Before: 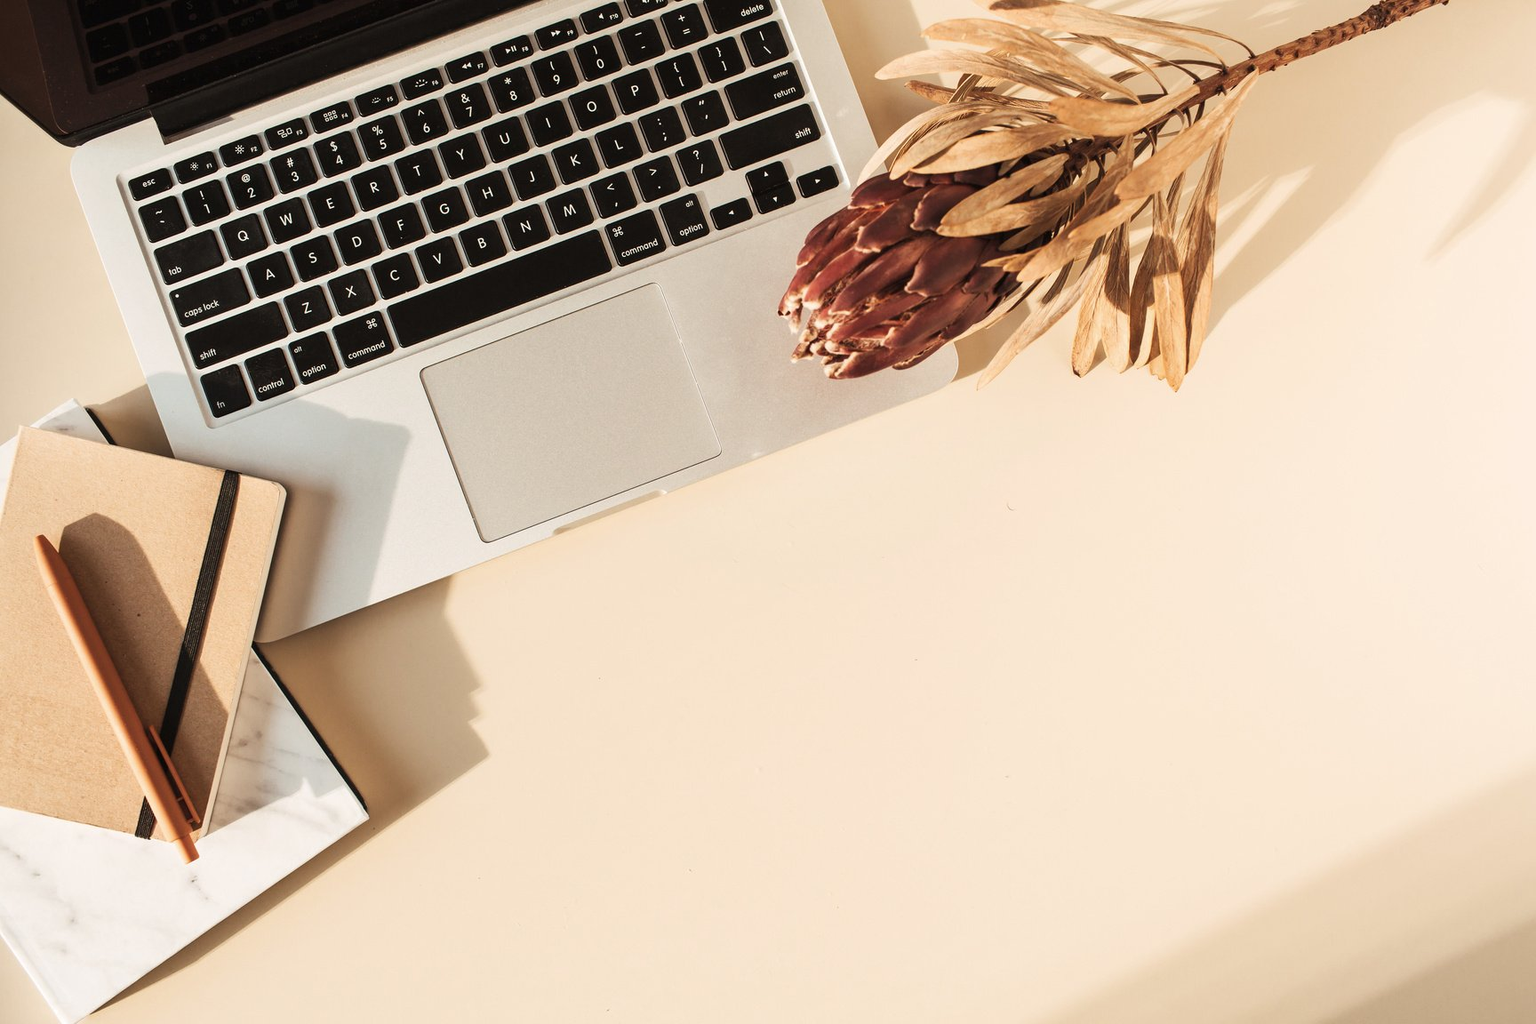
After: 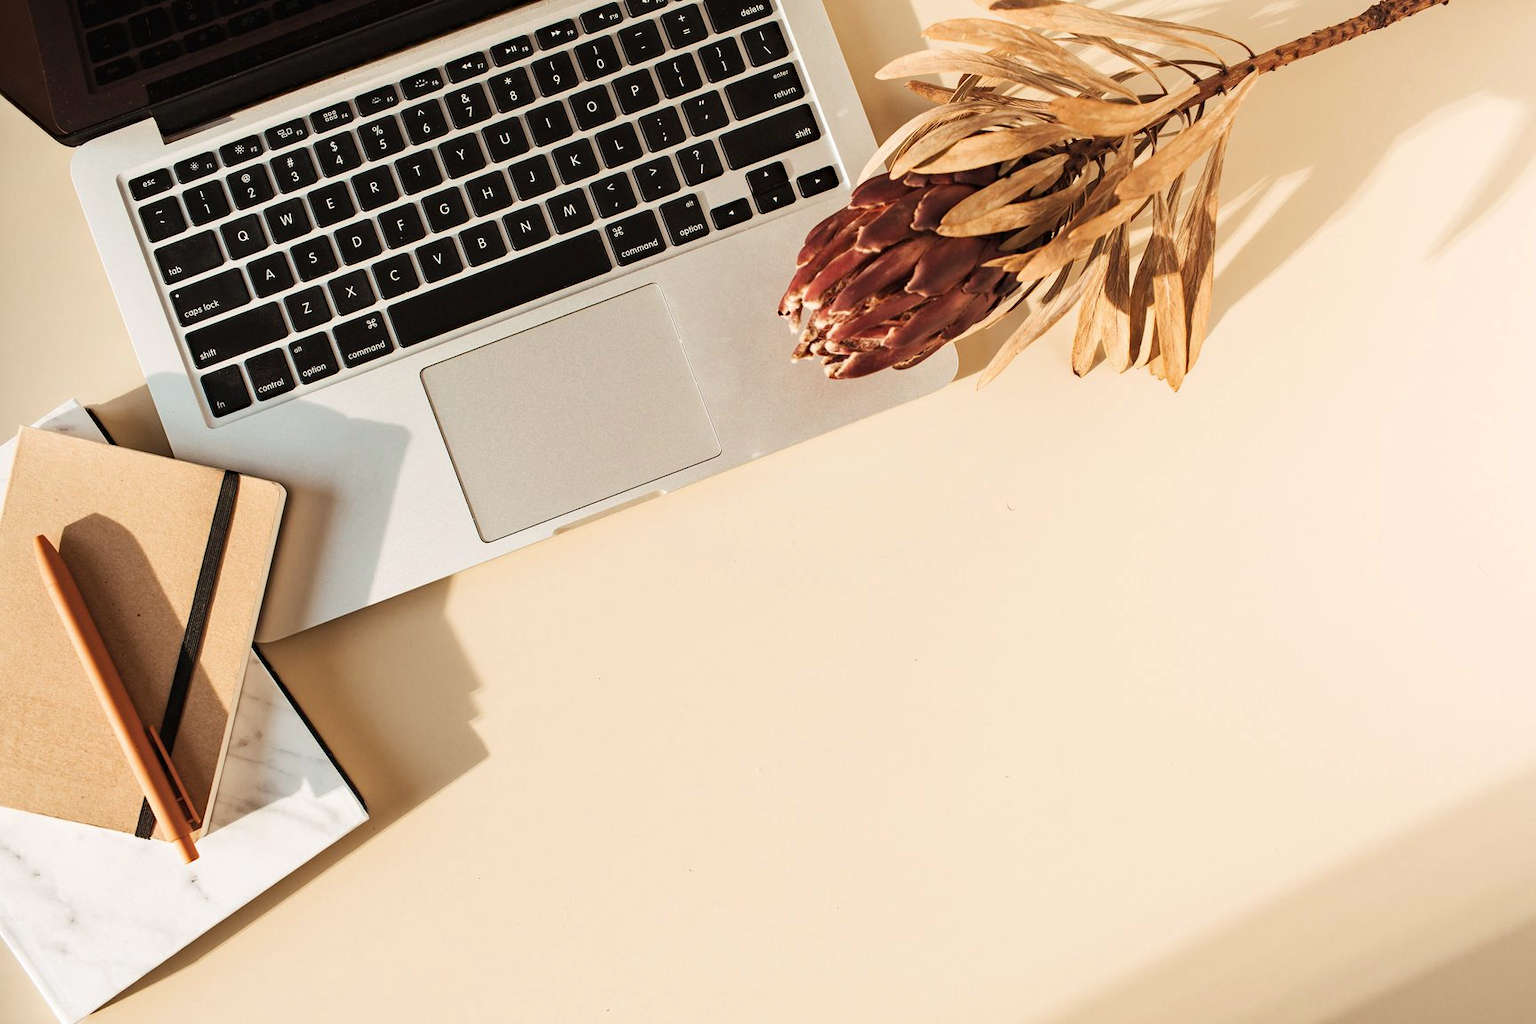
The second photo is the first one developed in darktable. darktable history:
haze removal: compatibility mode true, adaptive false
color zones: curves: ch1 [(0, 0.513) (0.143, 0.524) (0.286, 0.511) (0.429, 0.506) (0.571, 0.503) (0.714, 0.503) (0.857, 0.508) (1, 0.513)]
